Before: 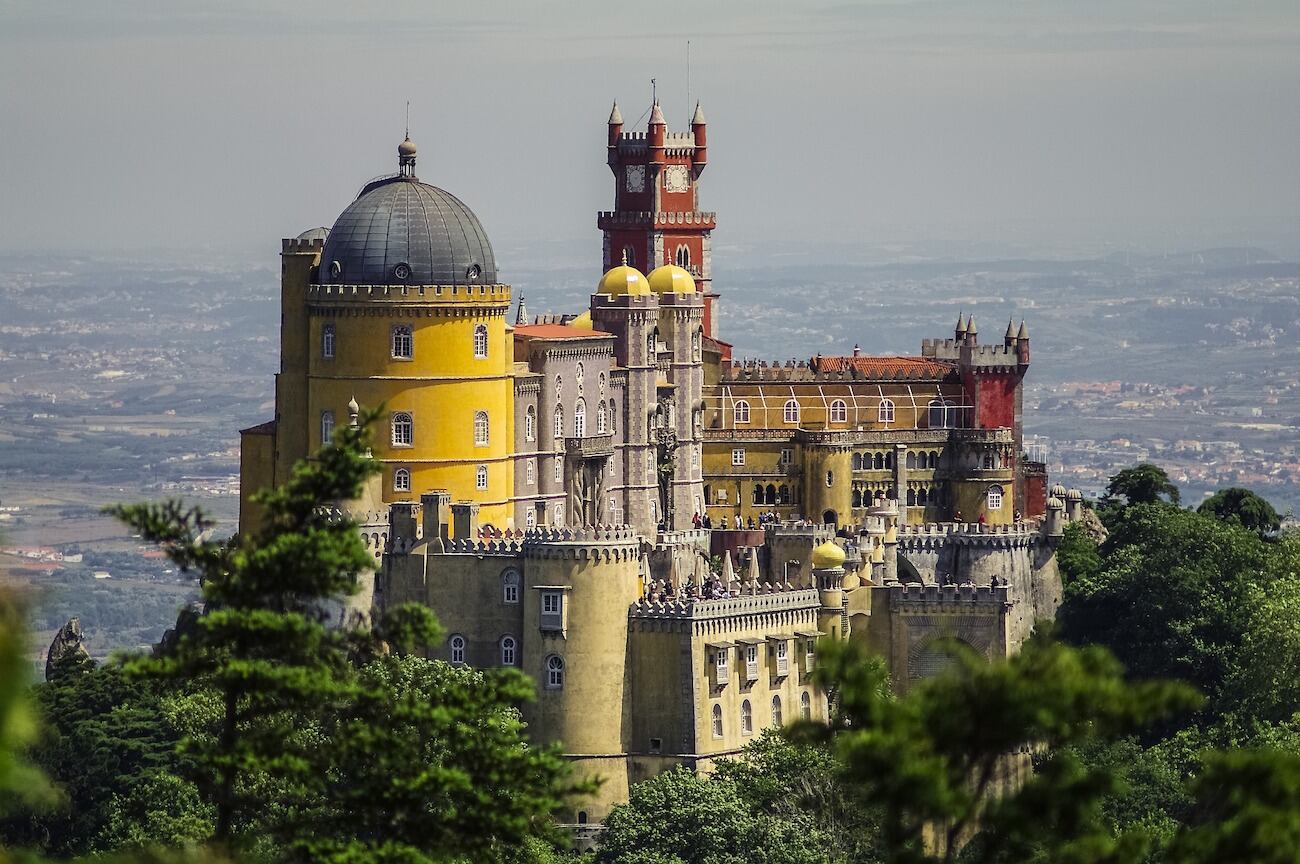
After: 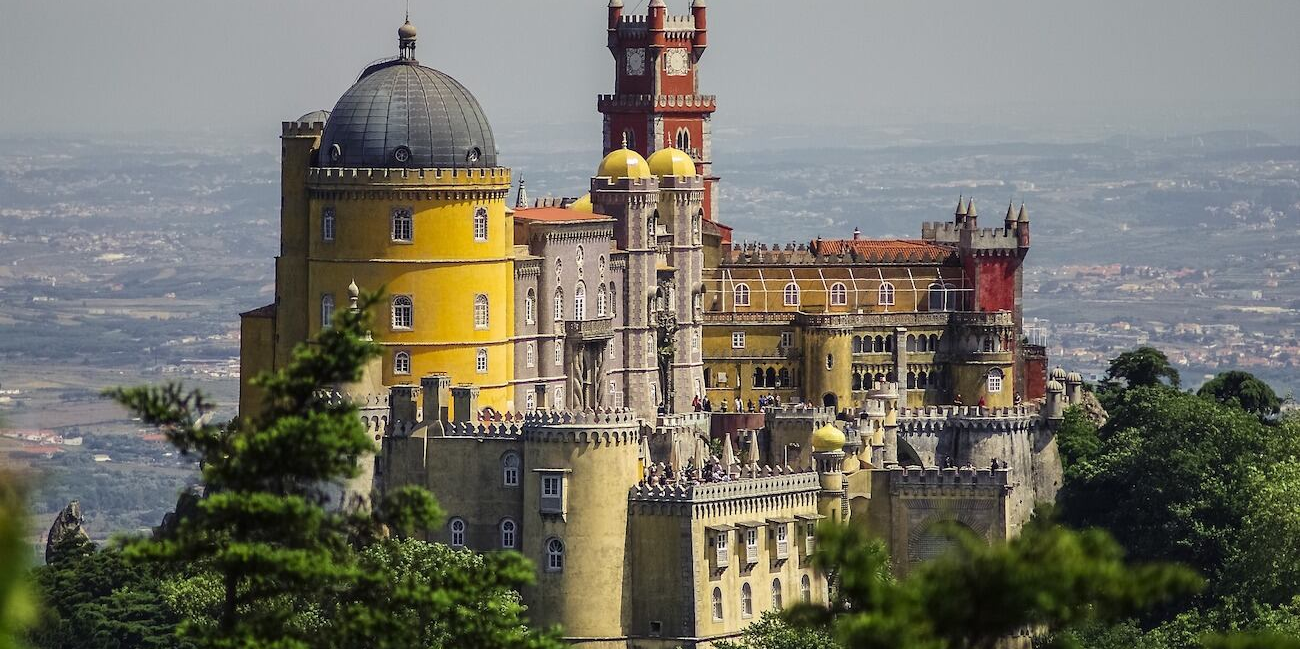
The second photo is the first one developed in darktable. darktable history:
crop: top 13.633%, bottom 11.247%
